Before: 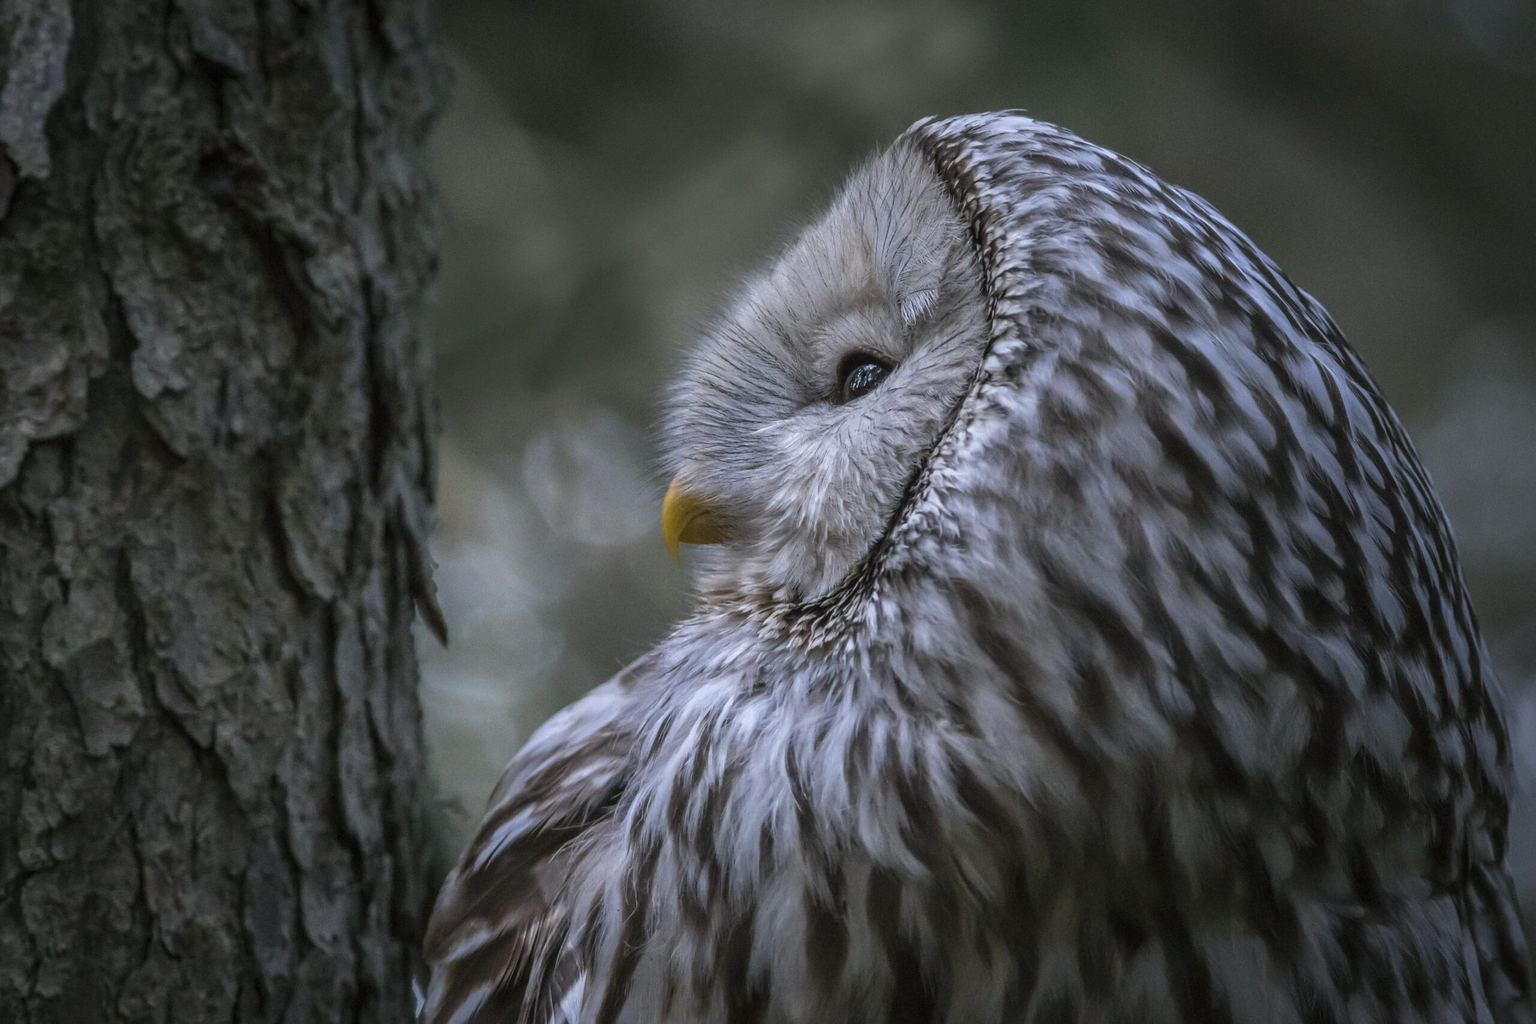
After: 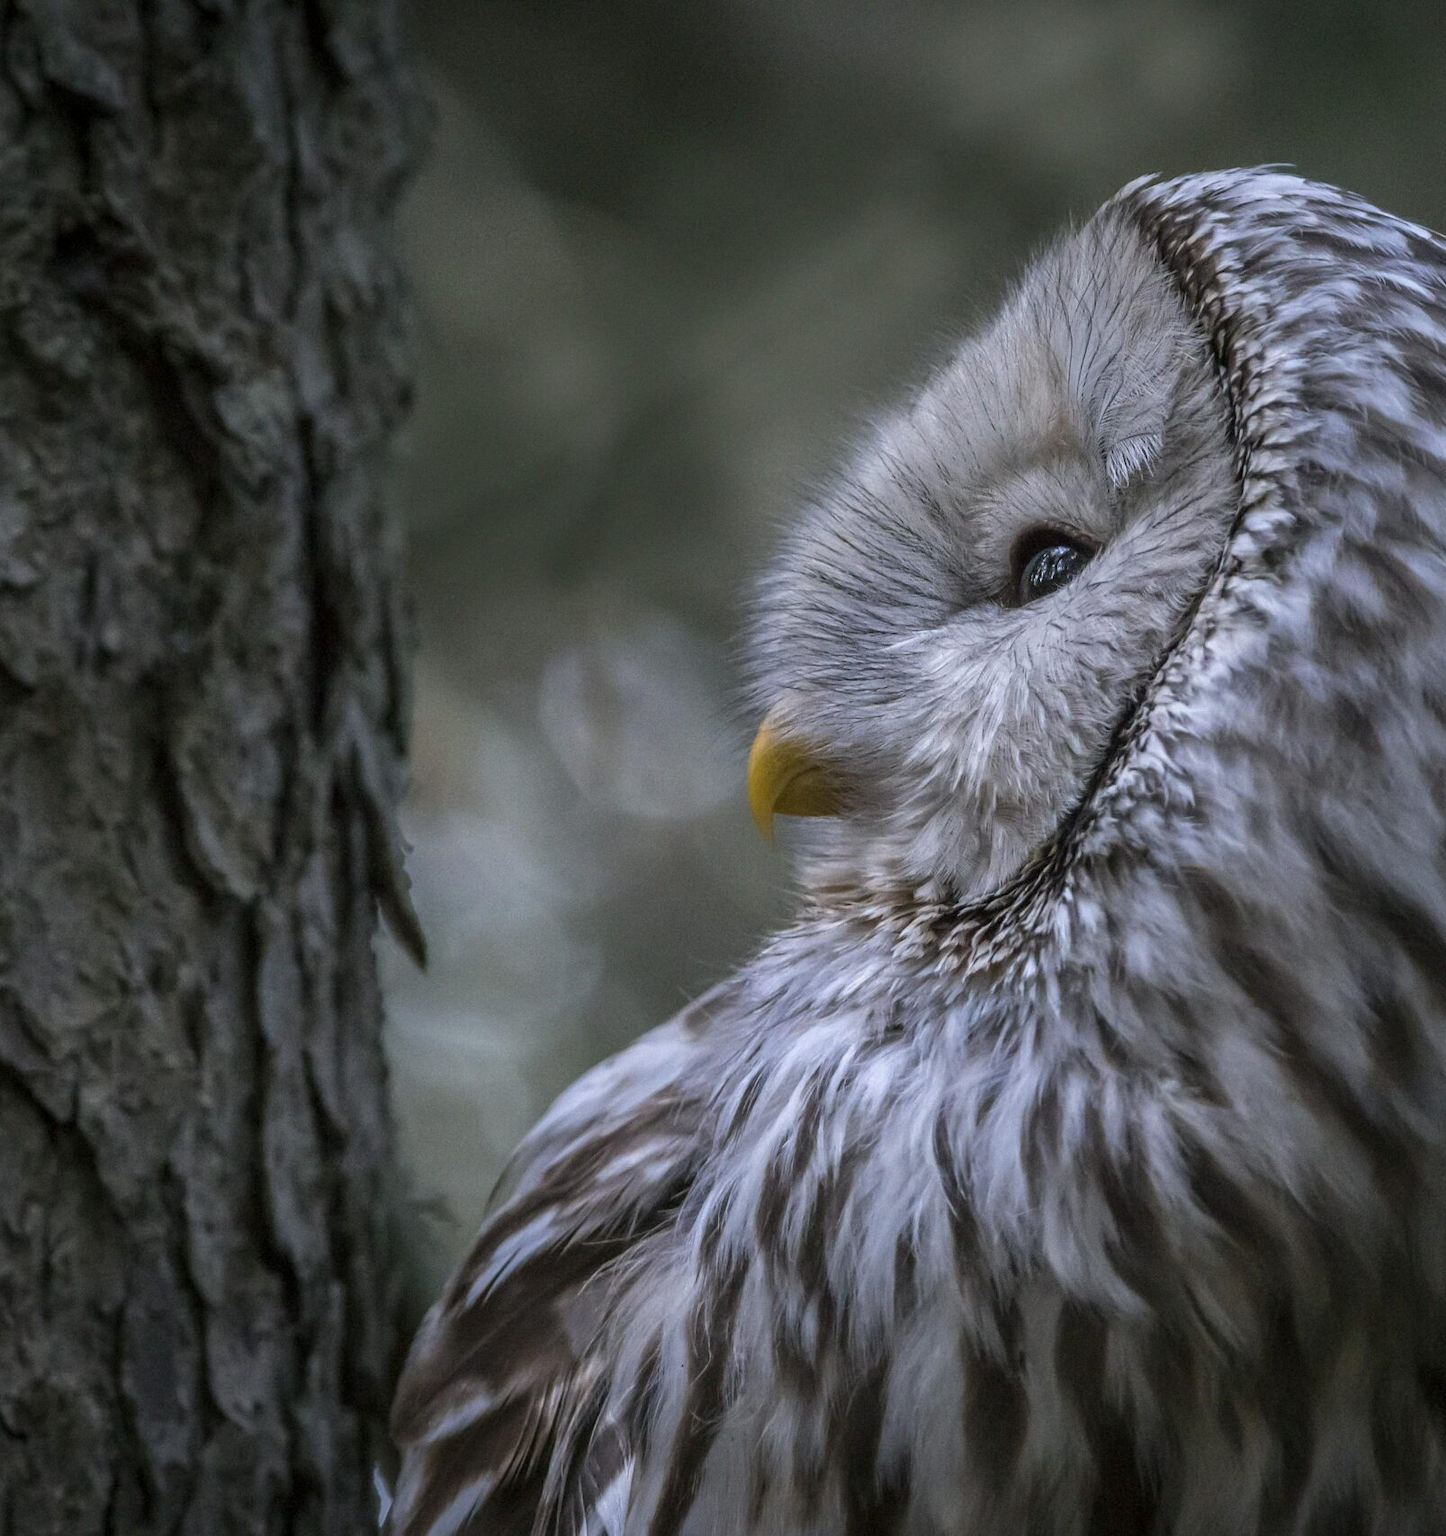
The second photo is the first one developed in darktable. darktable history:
crop: left 10.644%, right 26.528%
exposure: black level correction 0.002, compensate highlight preservation false
